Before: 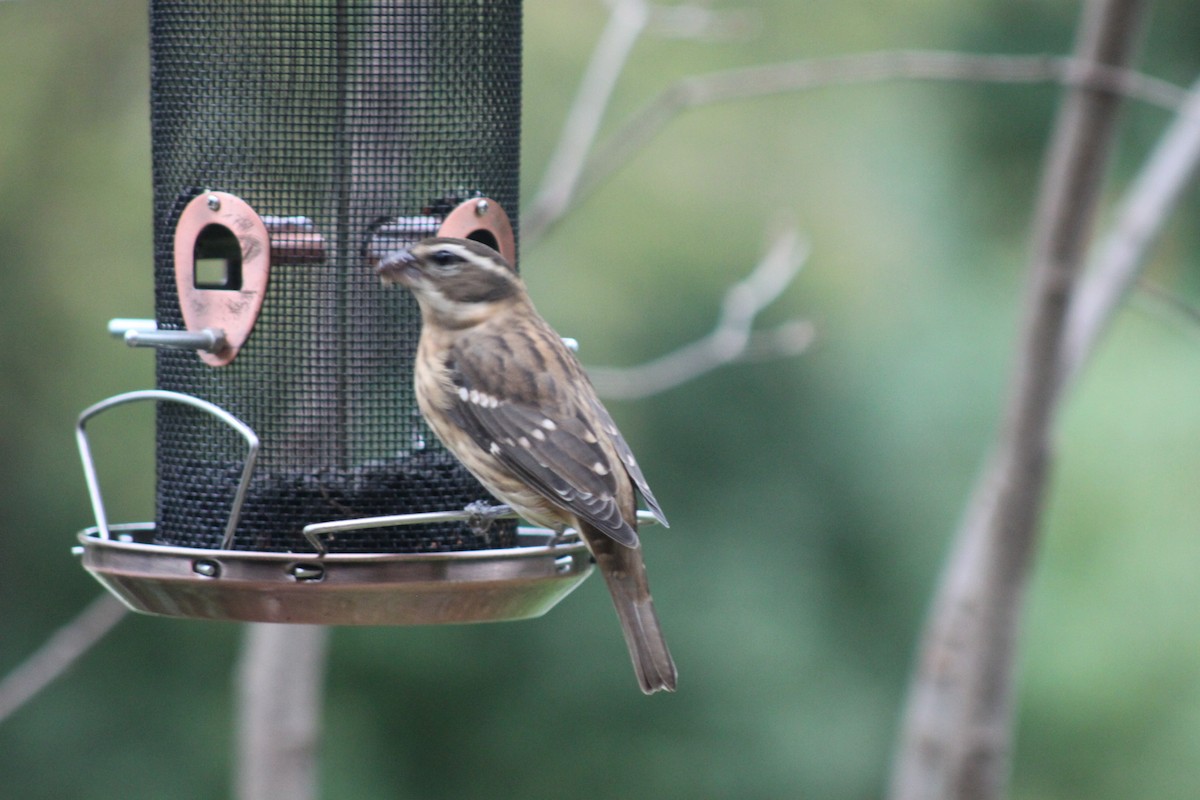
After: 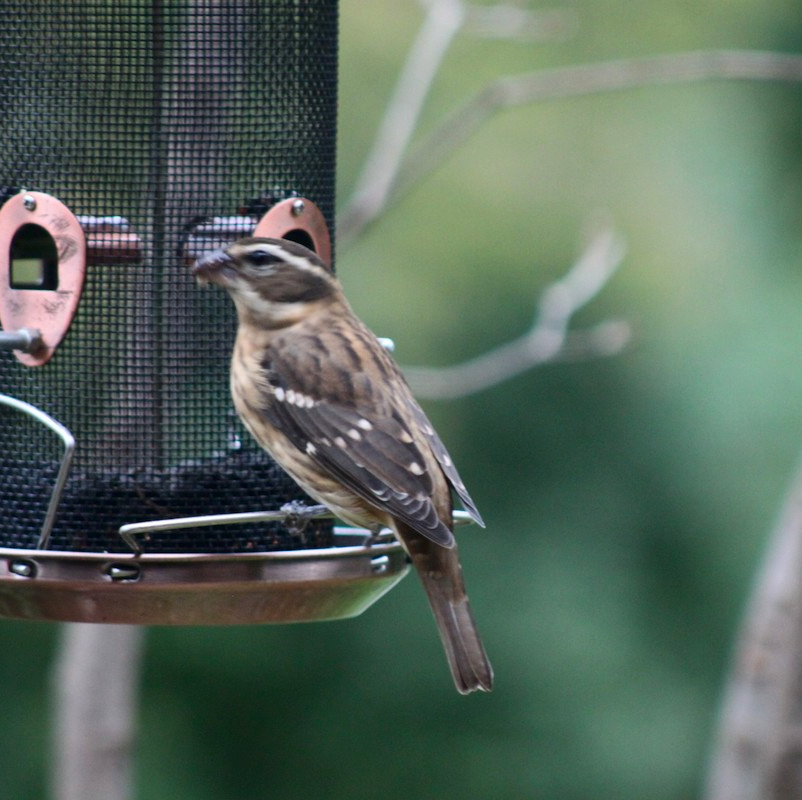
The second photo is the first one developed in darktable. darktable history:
crop: left 15.4%, right 17.757%
contrast brightness saturation: contrast 0.118, brightness -0.123, saturation 0.2
